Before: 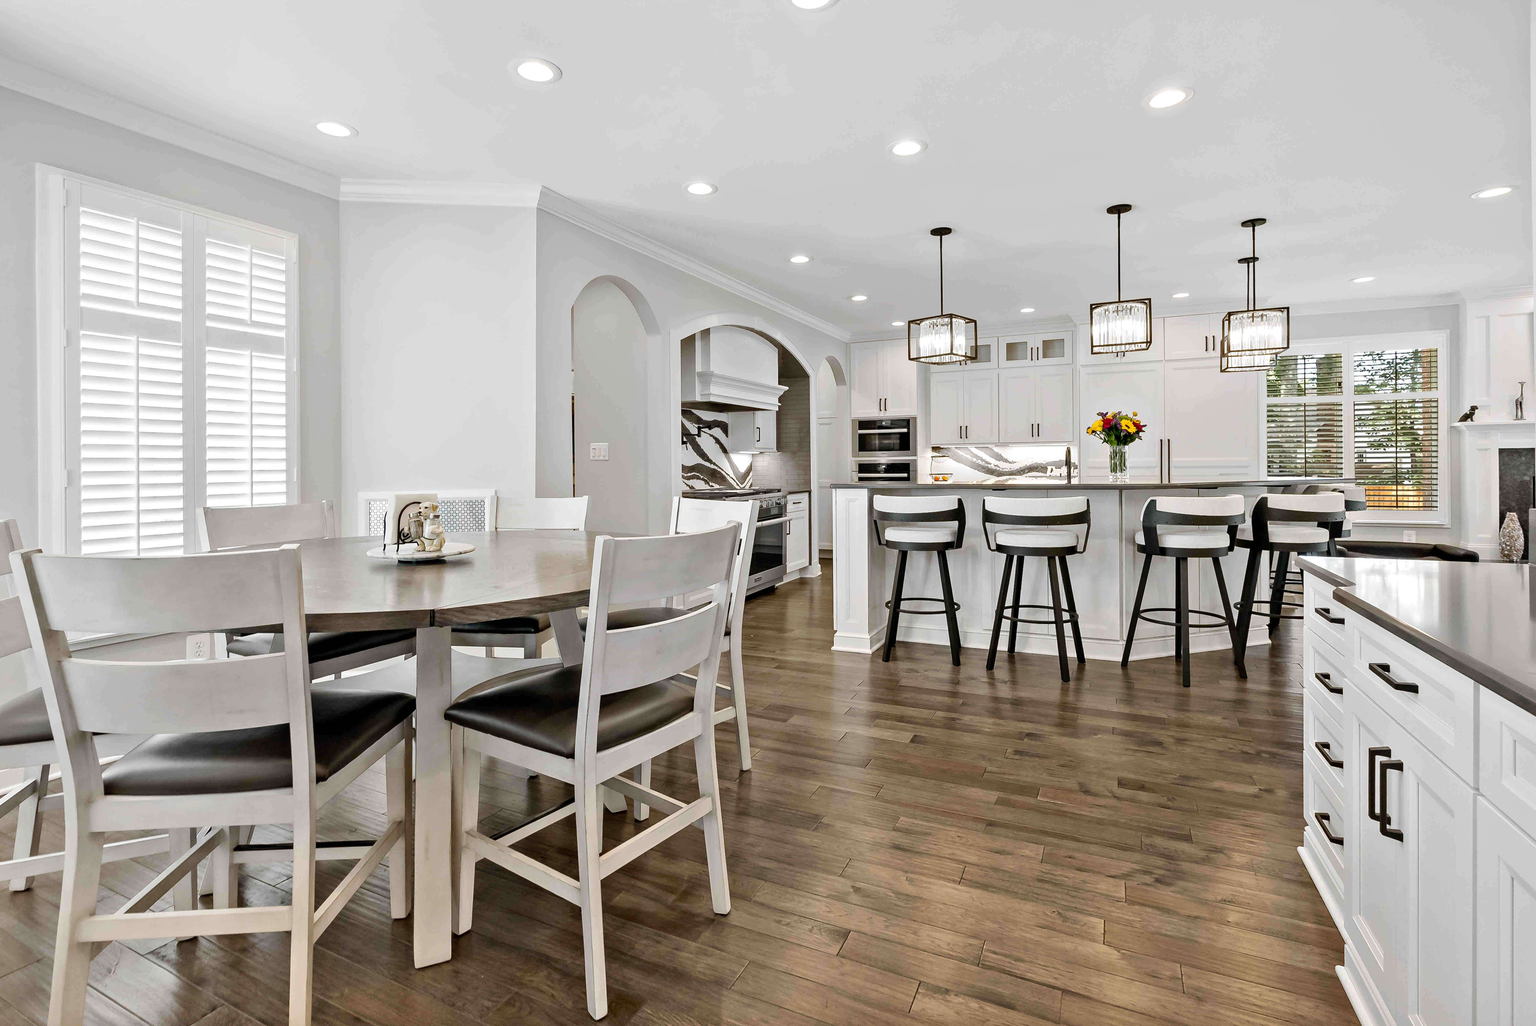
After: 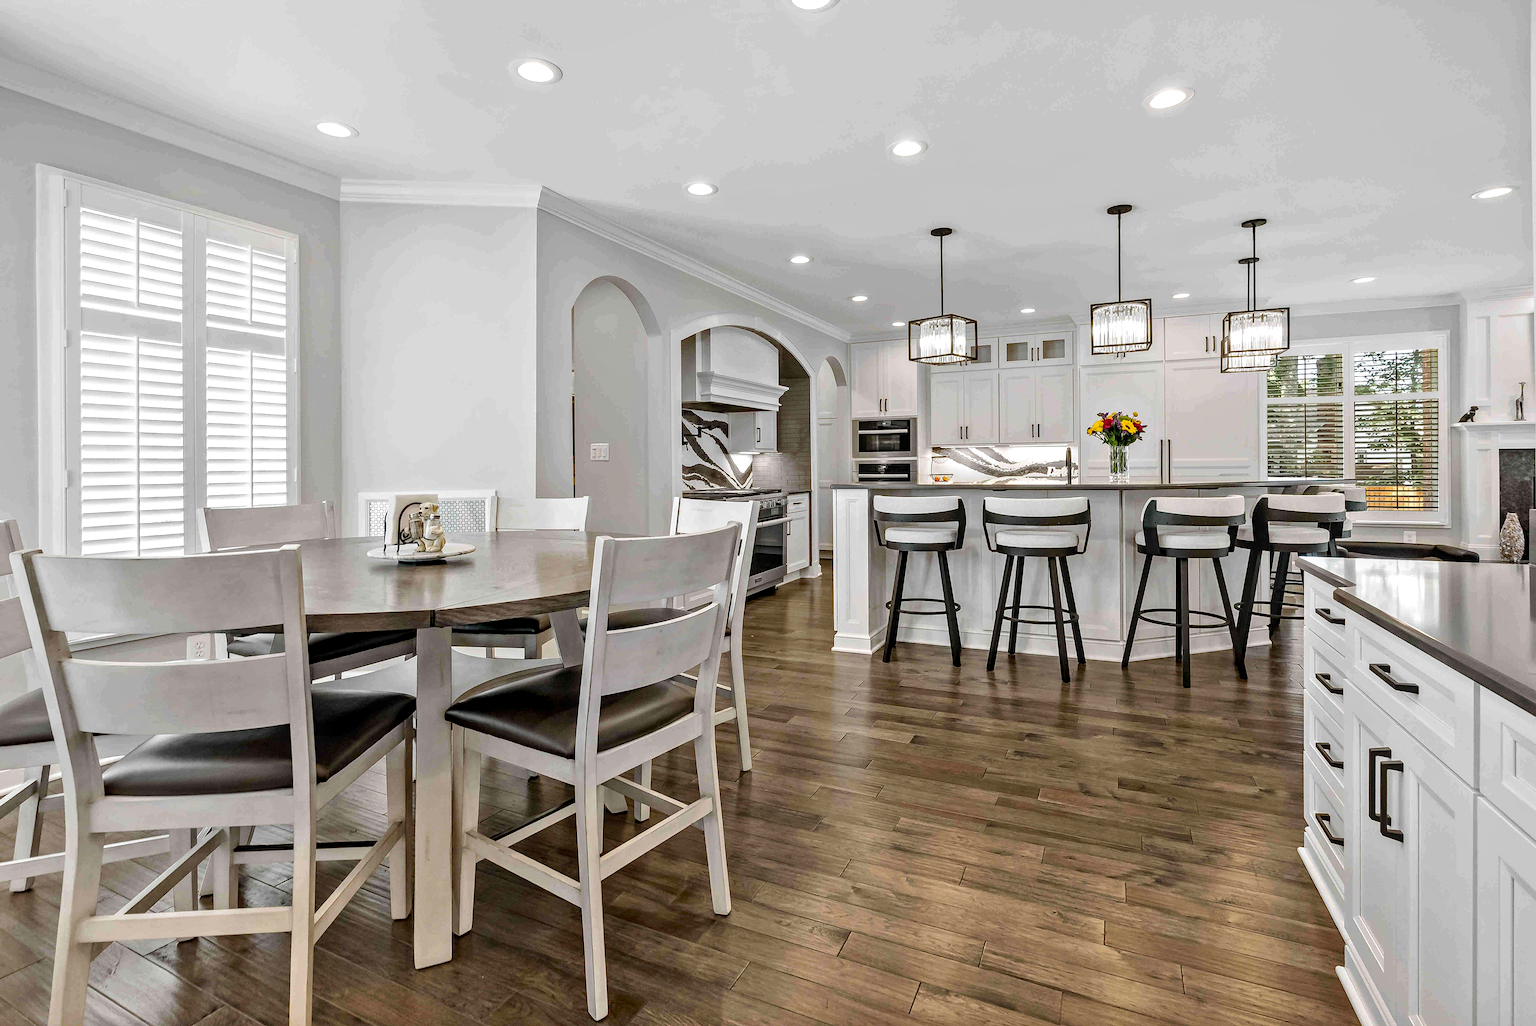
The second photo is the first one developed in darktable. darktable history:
local contrast: on, module defaults
sharpen: amount 0.201
haze removal: compatibility mode true, adaptive false
